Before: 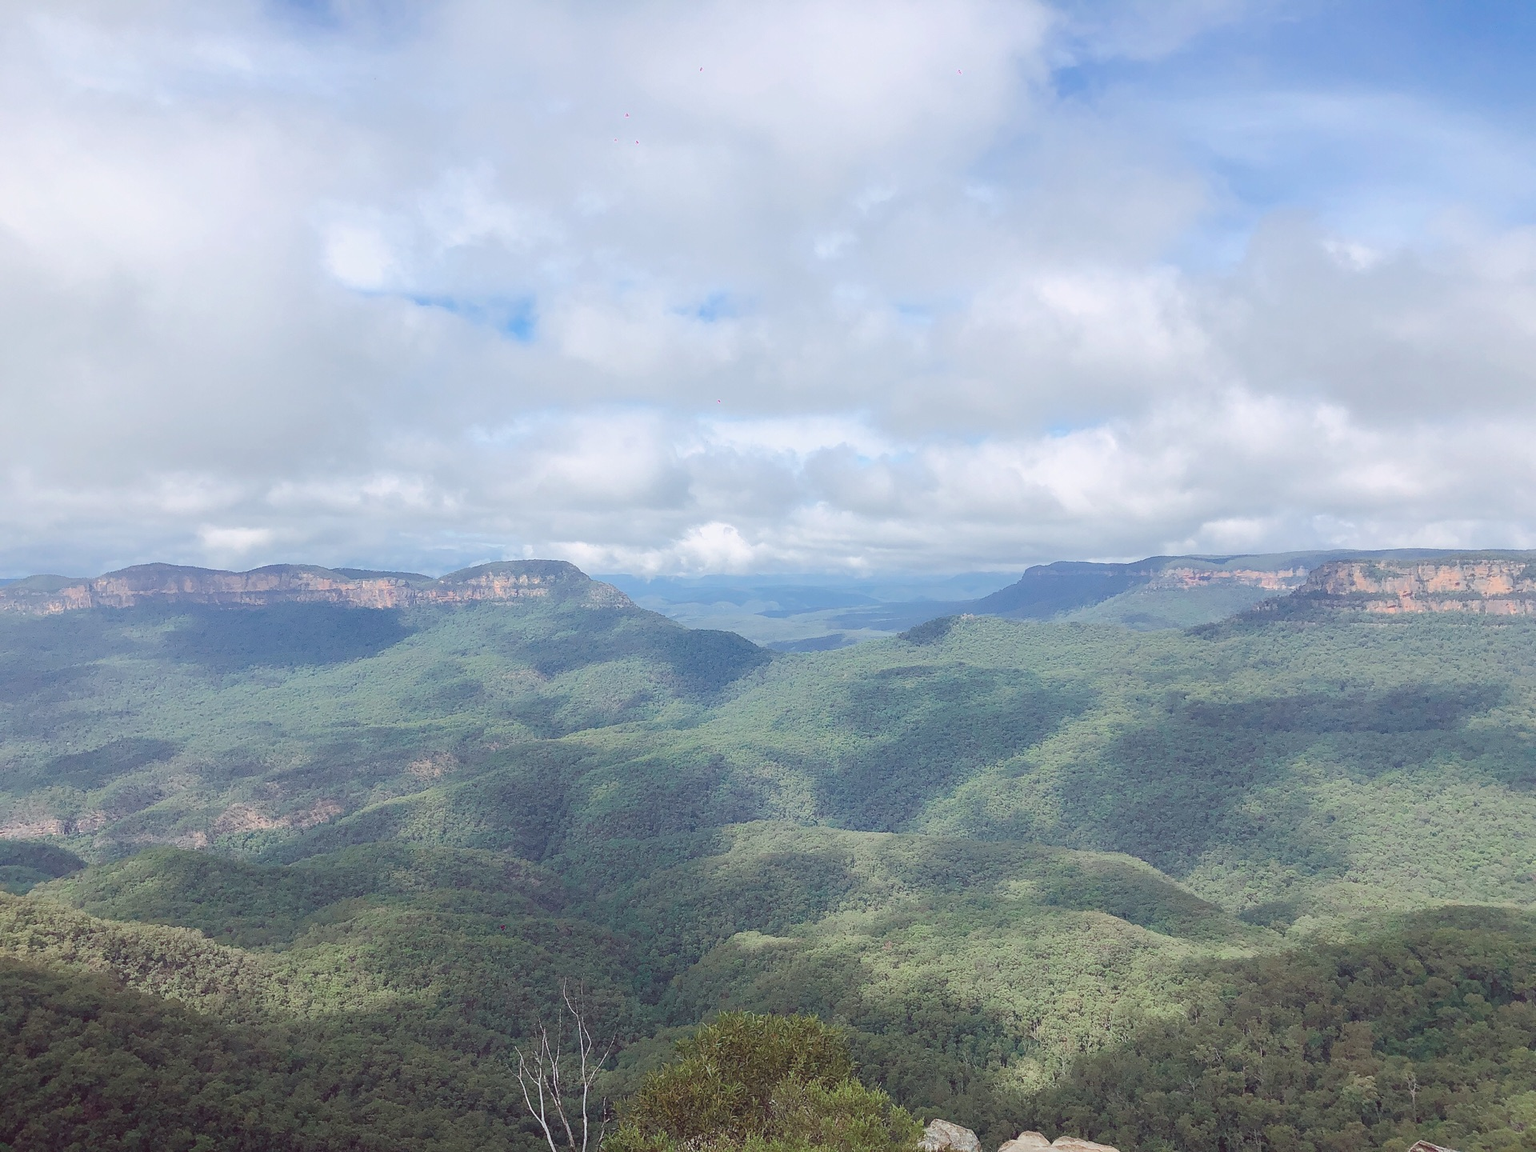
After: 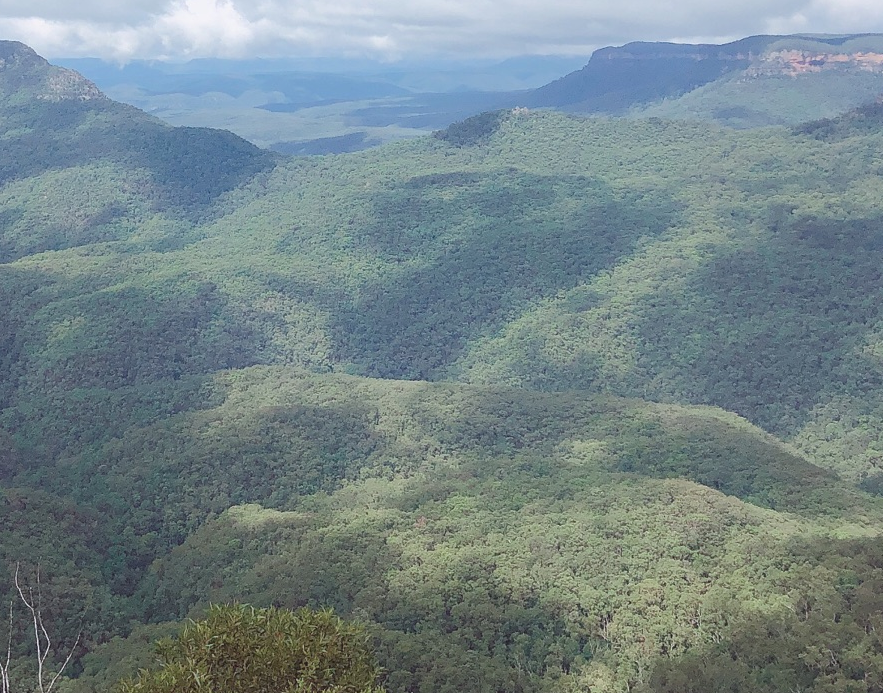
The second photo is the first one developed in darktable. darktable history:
crop: left 35.905%, top 45.87%, right 18.092%, bottom 5.951%
